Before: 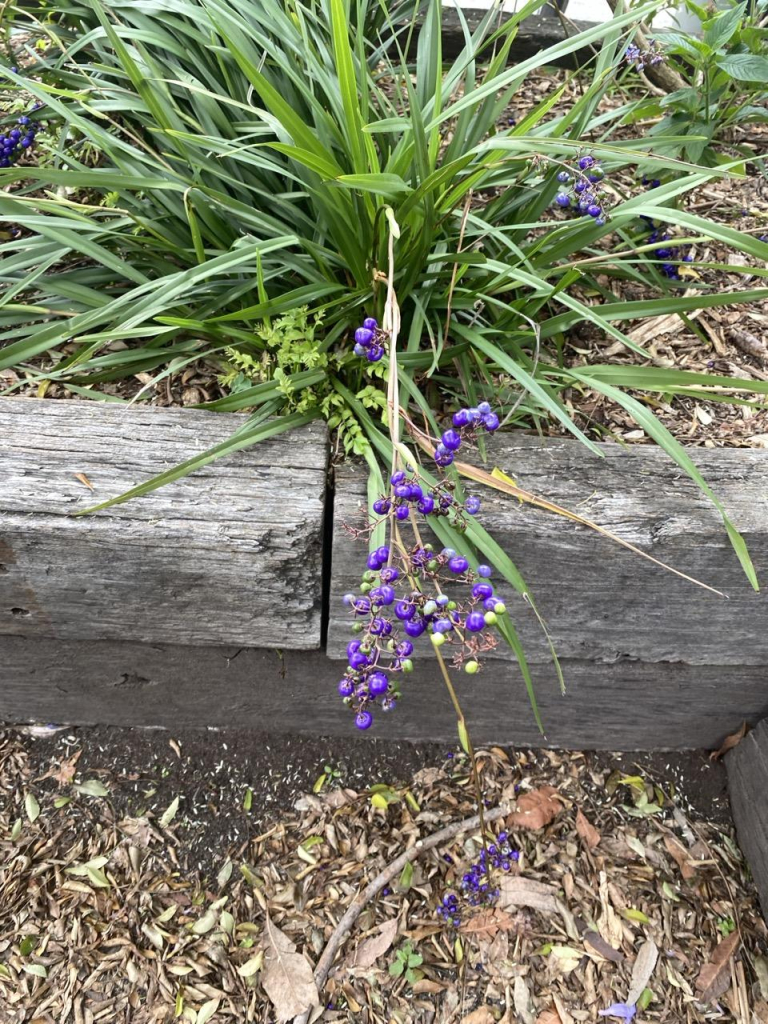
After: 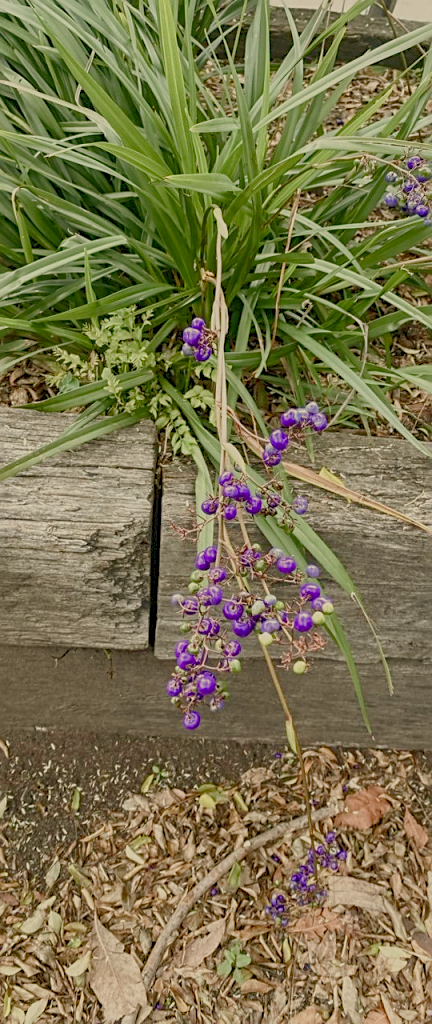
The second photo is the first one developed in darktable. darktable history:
color balance rgb: shadows lift › chroma 1%, shadows lift › hue 113°, highlights gain › chroma 0.2%, highlights gain › hue 333°, perceptual saturation grading › global saturation 20%, perceptual saturation grading › highlights -50%, perceptual saturation grading › shadows 25%, contrast -30%
white balance: red 1.08, blue 0.791
local contrast: on, module defaults
crop and rotate: left 22.516%, right 21.234%
sharpen: on, module defaults
color balance: contrast -15%
